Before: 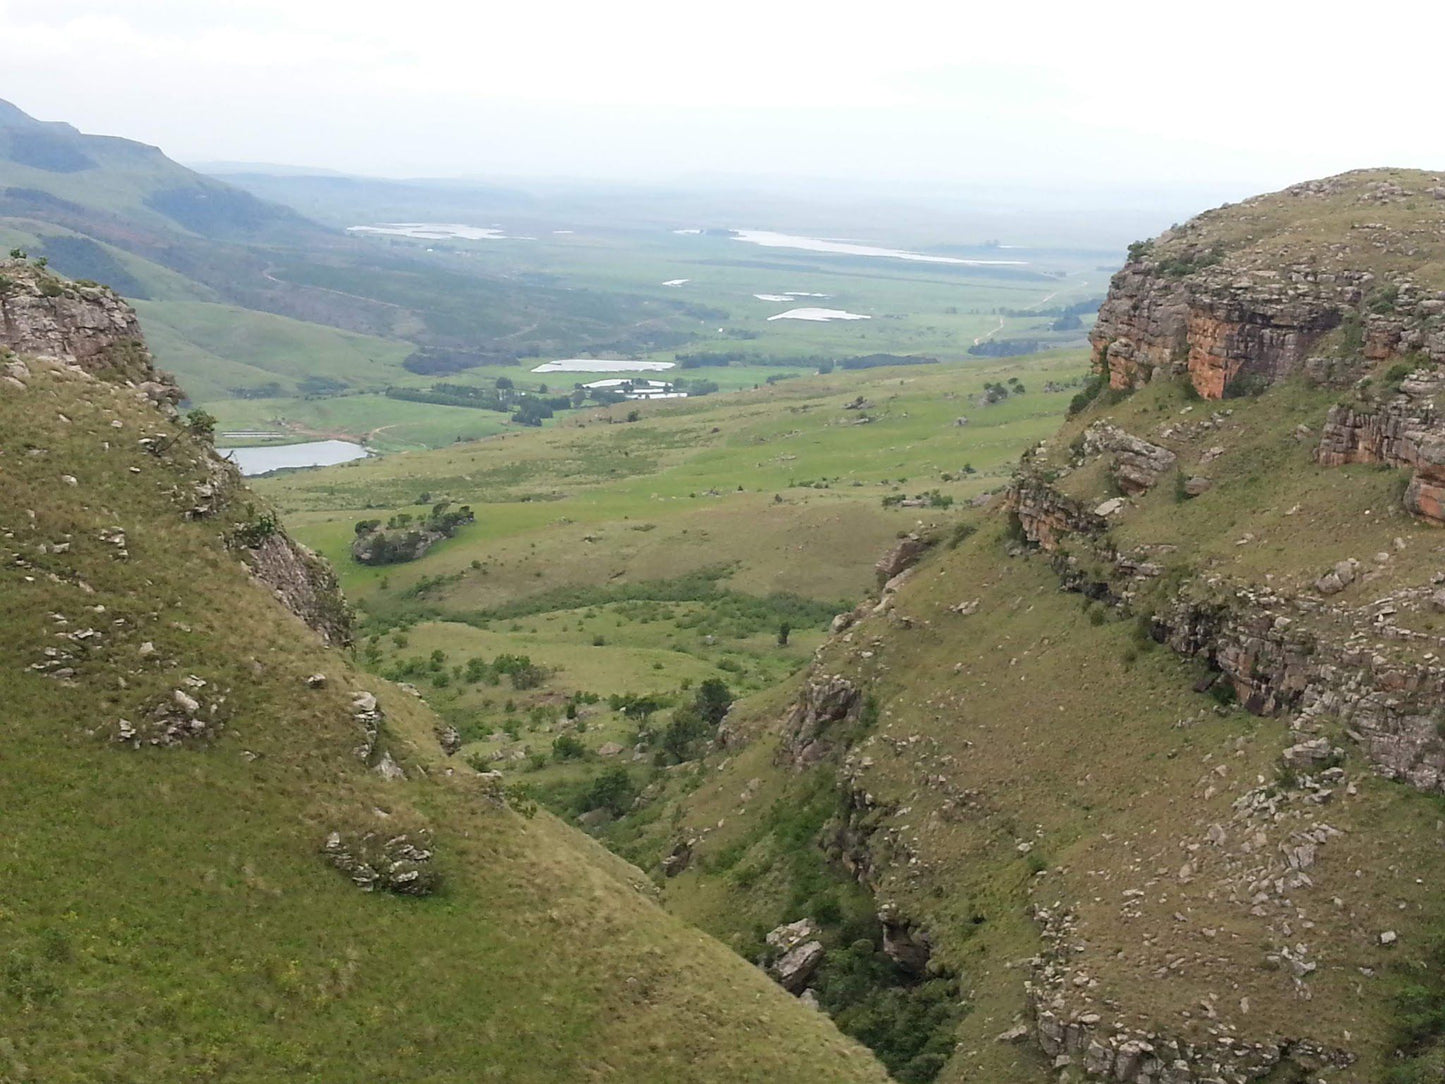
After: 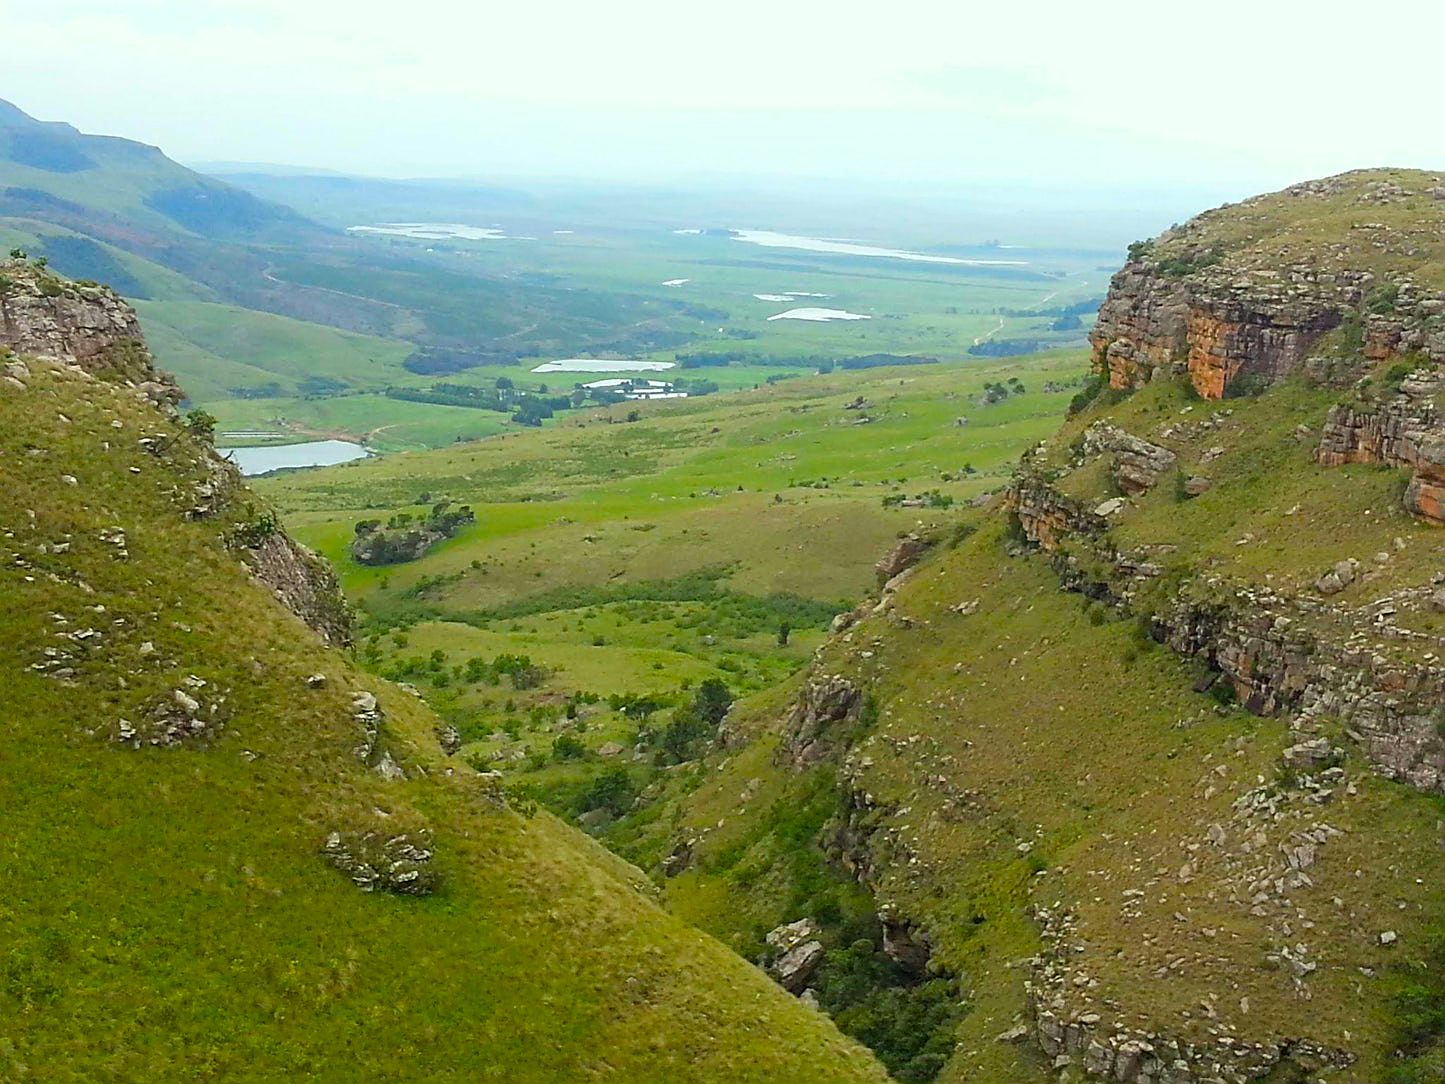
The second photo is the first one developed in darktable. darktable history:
color correction: highlights a* -8.07, highlights b* 3.32
color balance rgb: linear chroma grading › shadows 10.318%, linear chroma grading › highlights 10.496%, linear chroma grading › global chroma 14.917%, linear chroma grading › mid-tones 14.714%, perceptual saturation grading › global saturation 25.004%
sharpen: on, module defaults
tone equalizer: on, module defaults
